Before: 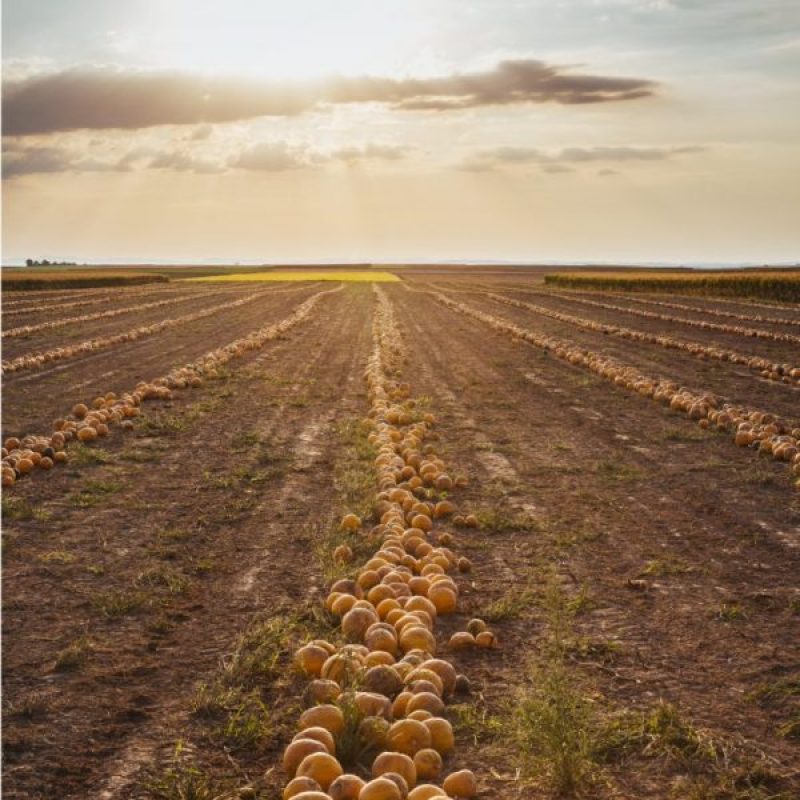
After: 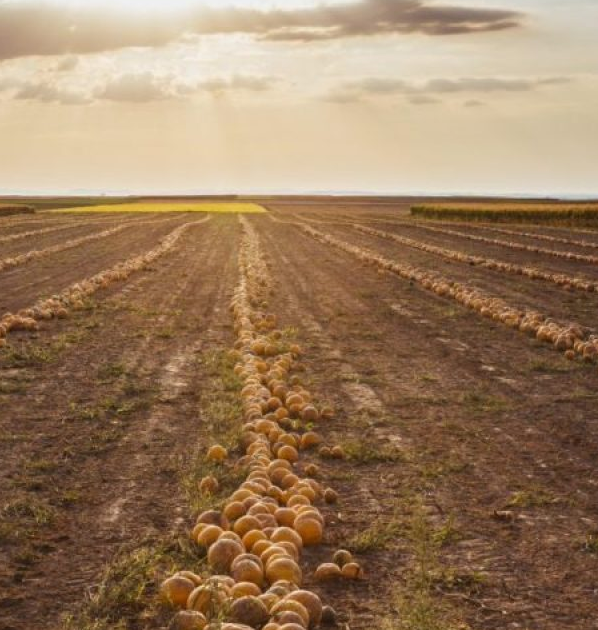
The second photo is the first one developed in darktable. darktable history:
crop: left 16.768%, top 8.653%, right 8.362%, bottom 12.485%
tone equalizer: on, module defaults
